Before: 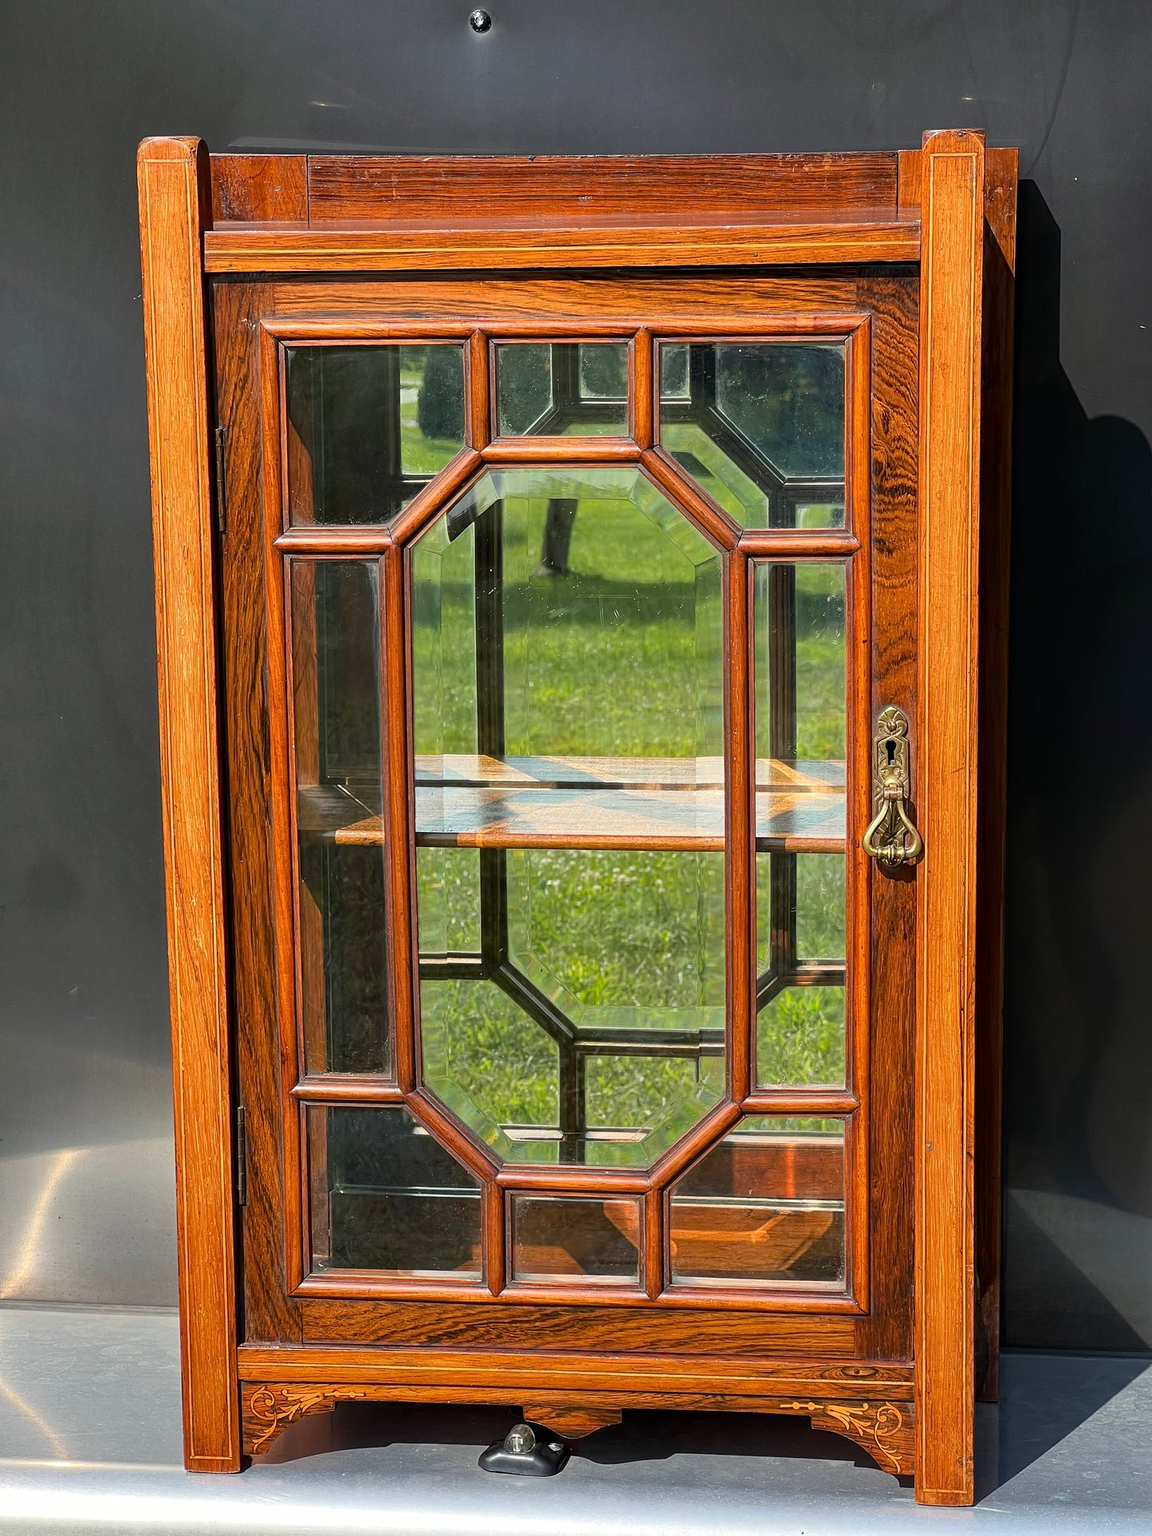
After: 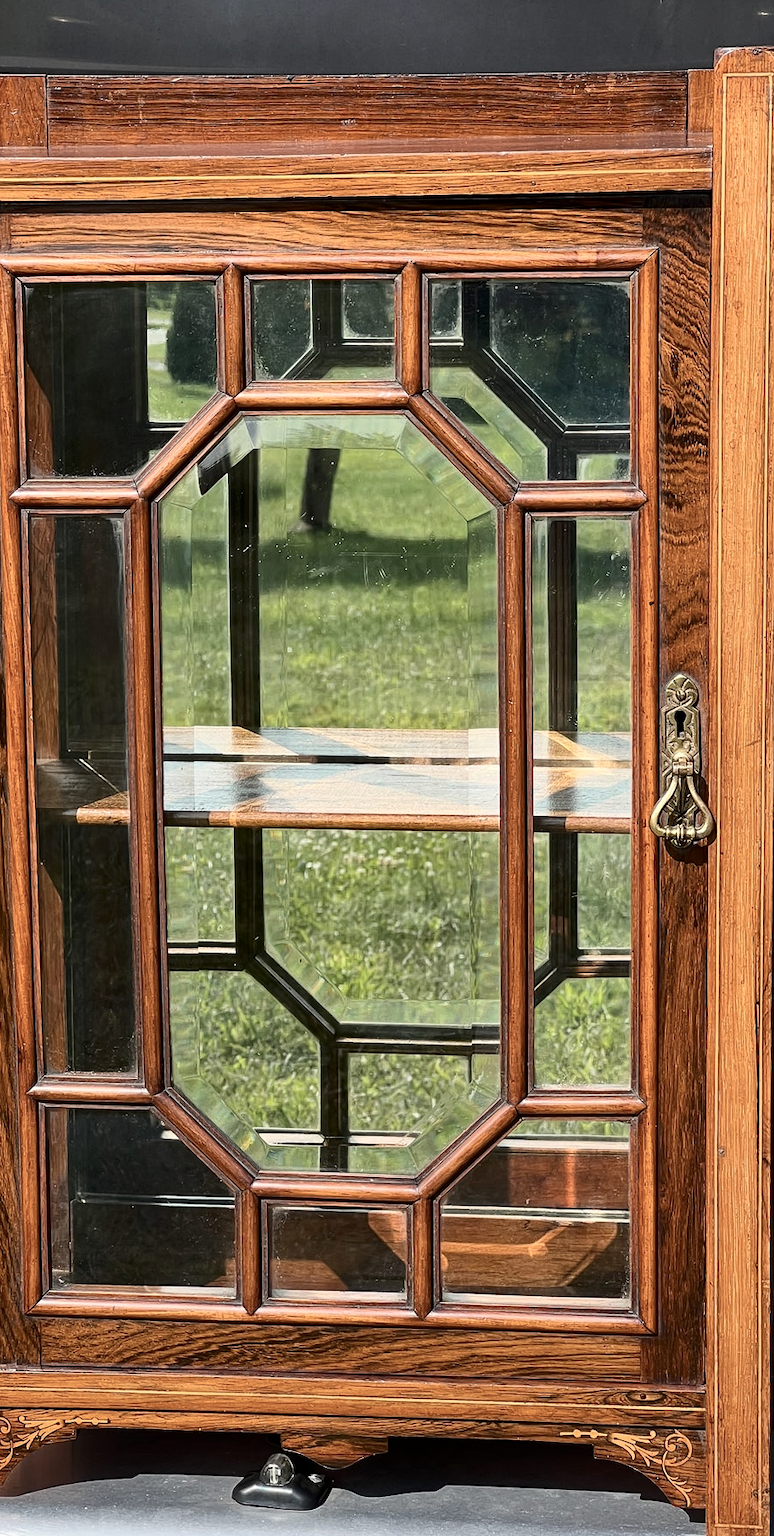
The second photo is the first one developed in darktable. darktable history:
crop and rotate: left 22.989%, top 5.643%, right 15.034%, bottom 2.261%
contrast brightness saturation: contrast 0.25, saturation -0.314
shadows and highlights: shadows 5.06, soften with gaussian
